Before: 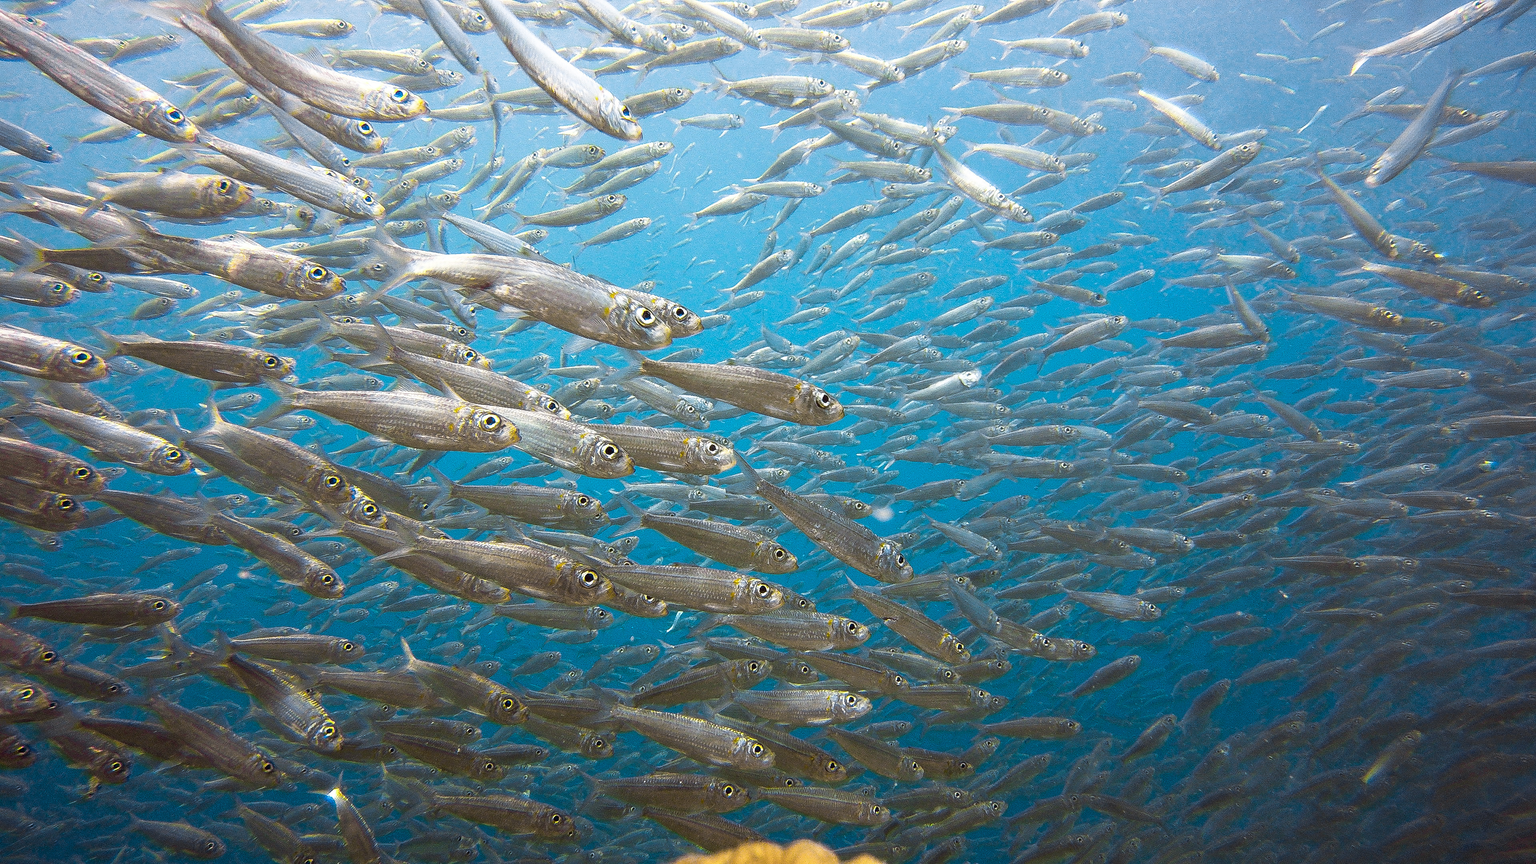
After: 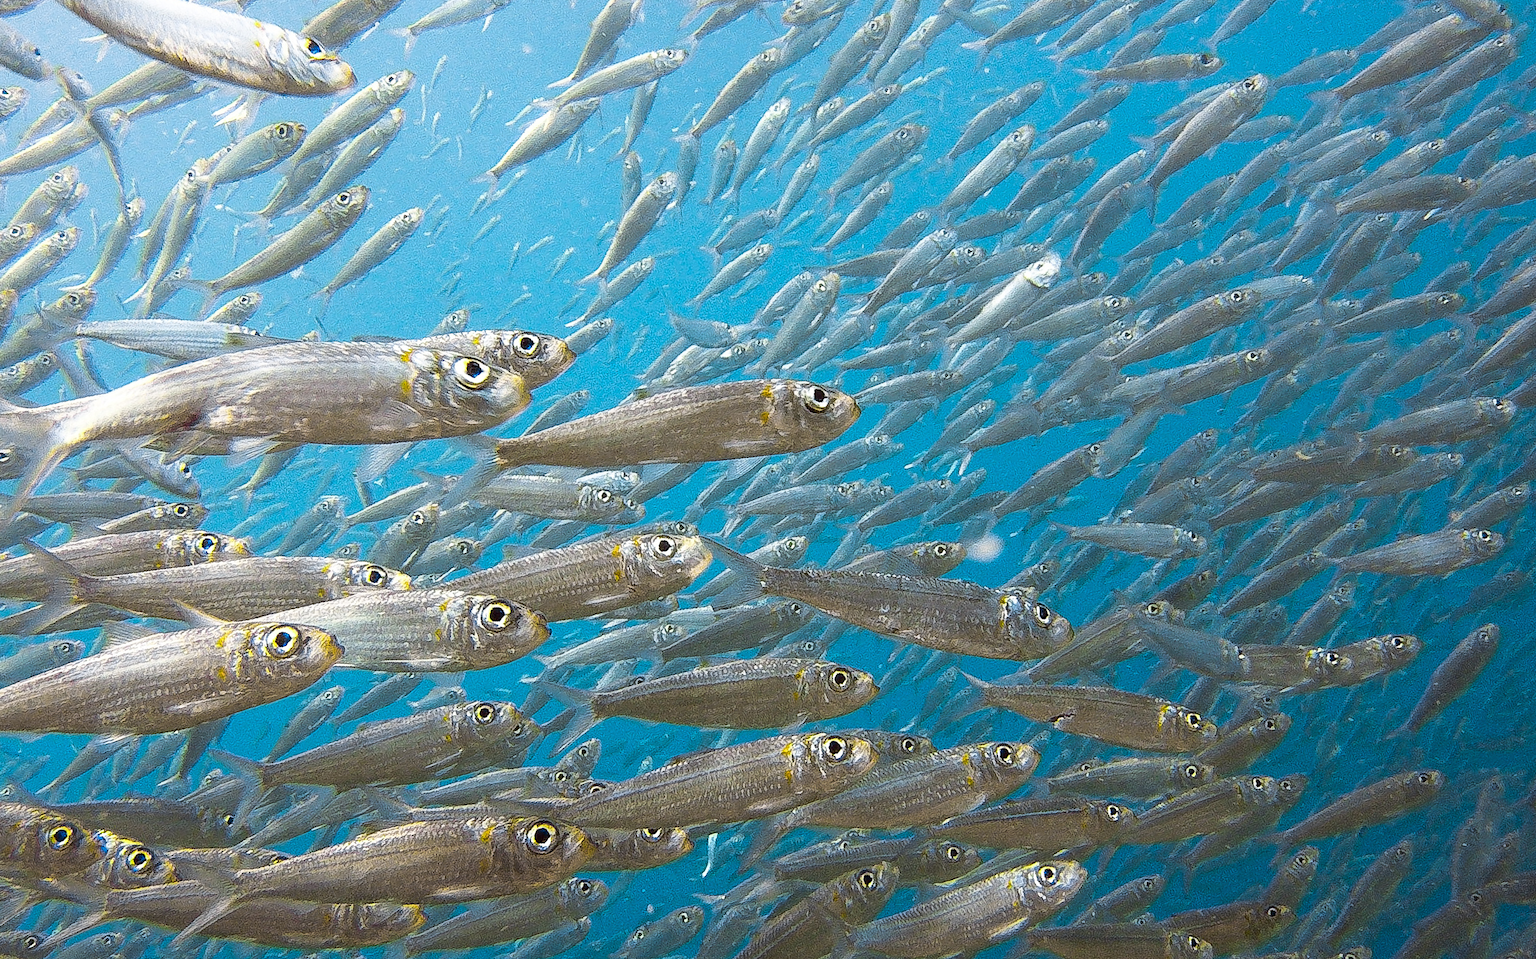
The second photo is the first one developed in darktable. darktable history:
crop and rotate: angle 20.67°, left 6.818%, right 4.133%, bottom 1.138%
